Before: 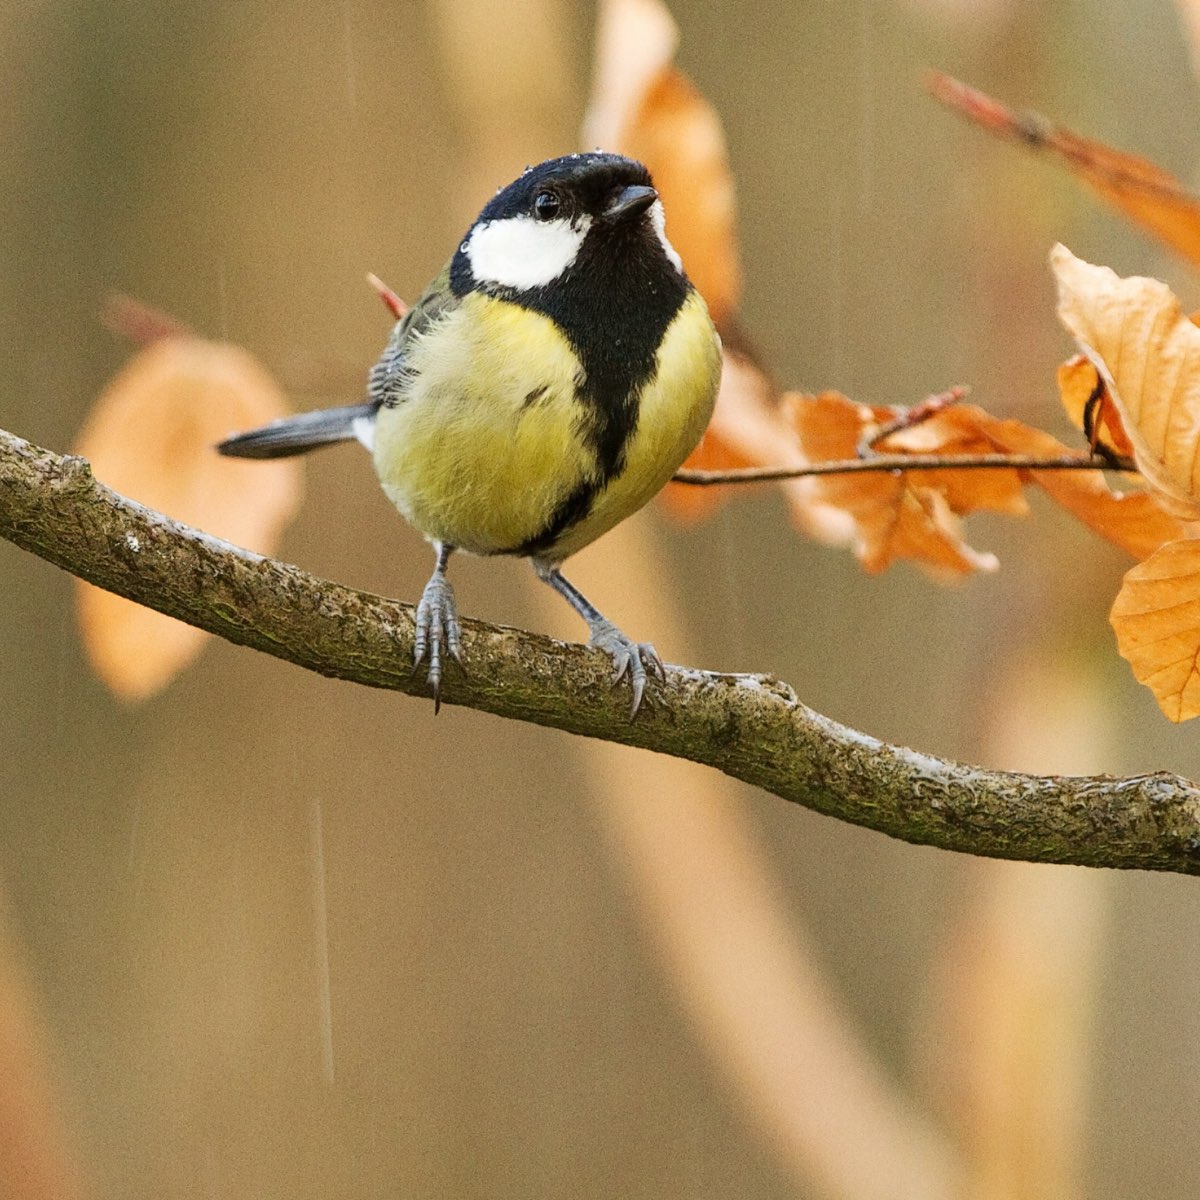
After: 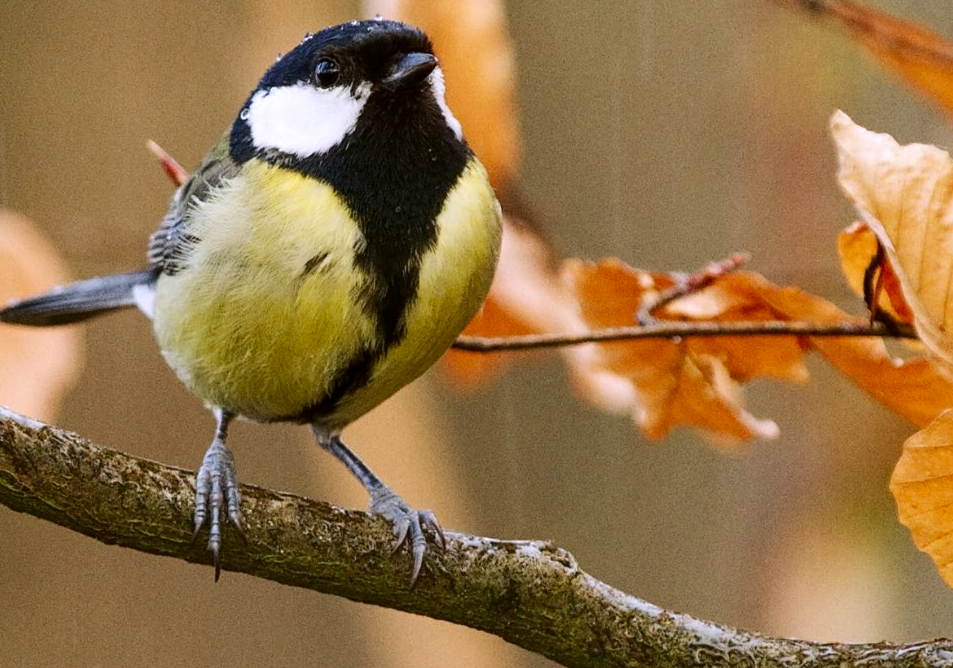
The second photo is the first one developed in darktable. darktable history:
crop: left 18.38%, top 11.092%, right 2.134%, bottom 33.217%
white balance: red 1.004, blue 1.096
contrast brightness saturation: contrast 0.07, brightness -0.13, saturation 0.06
